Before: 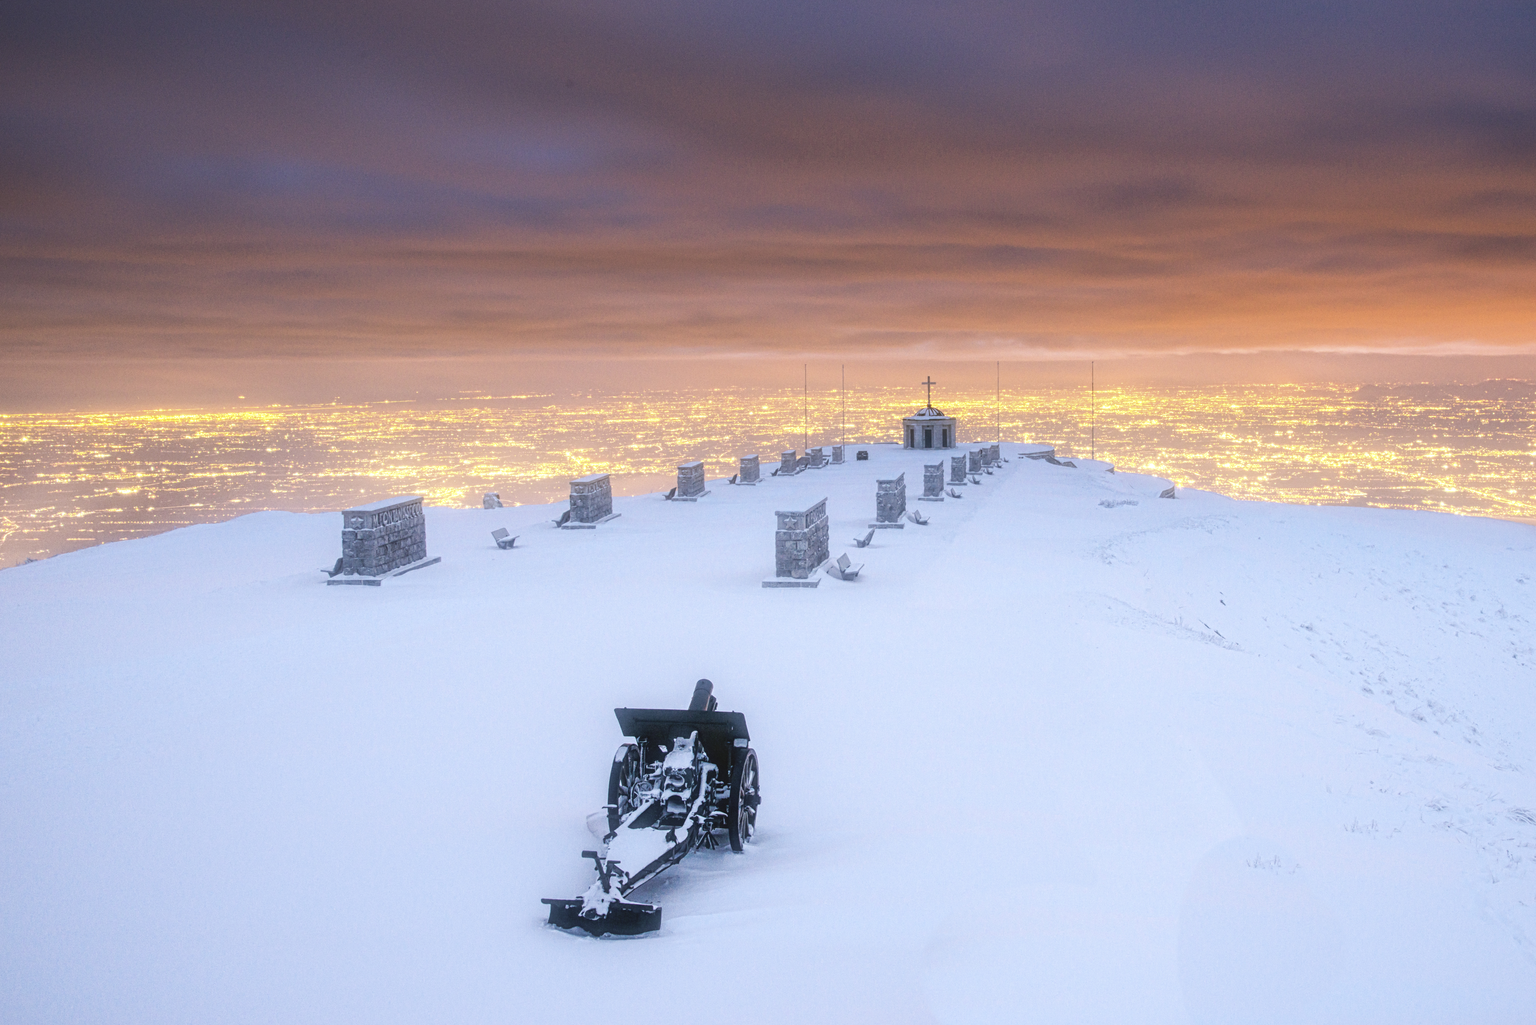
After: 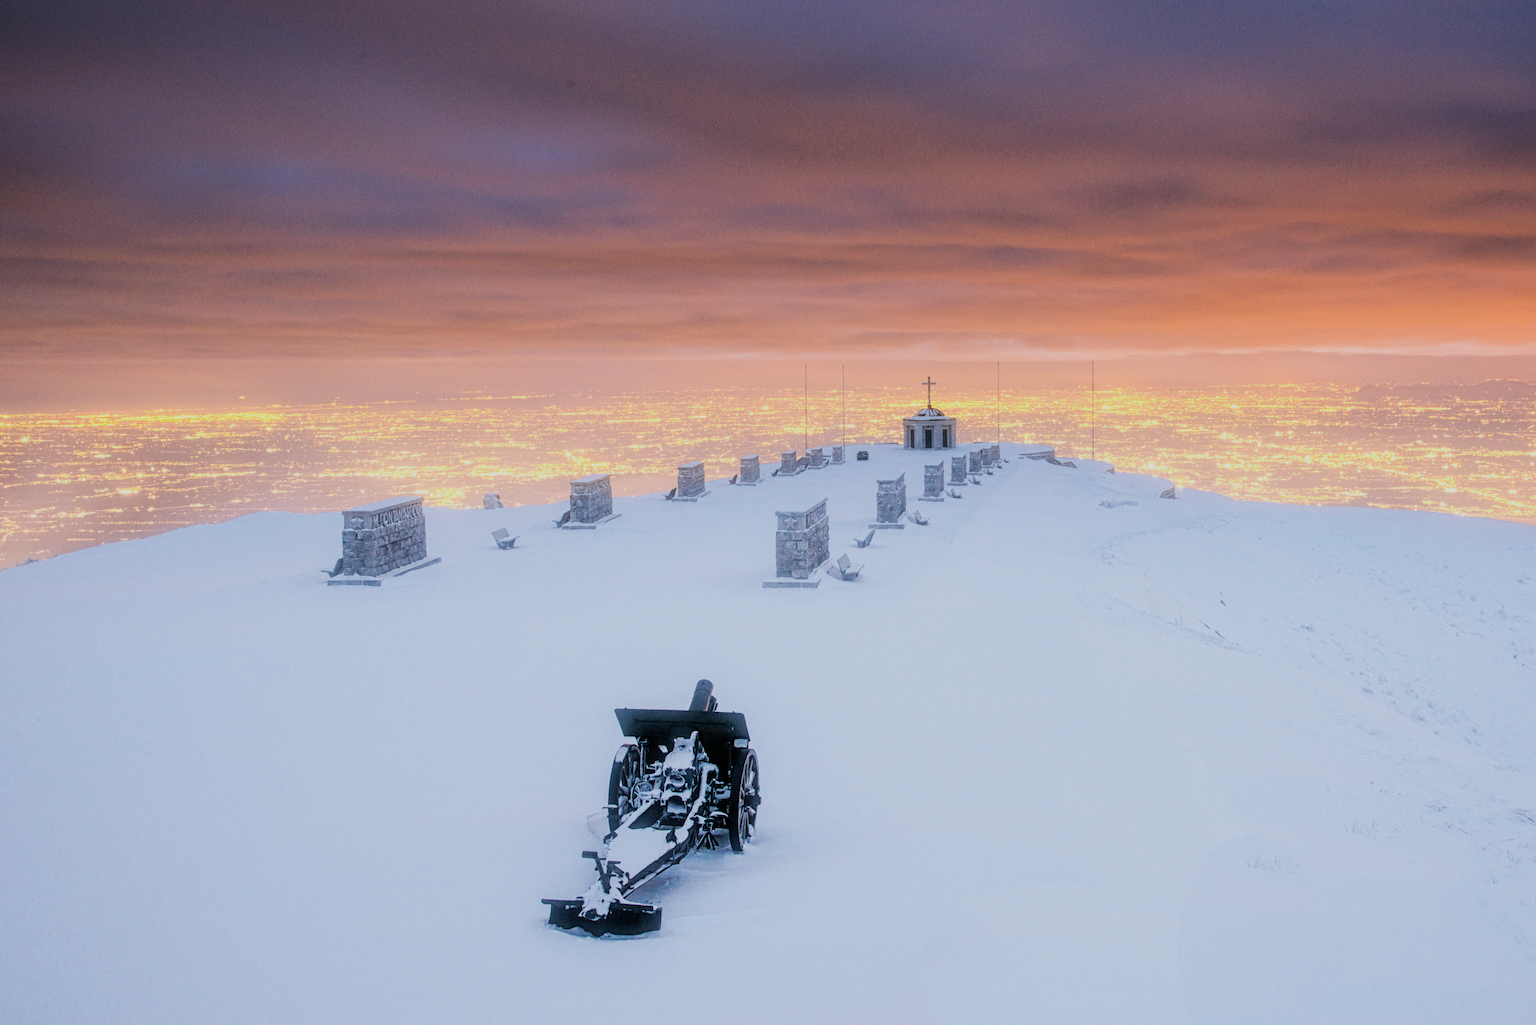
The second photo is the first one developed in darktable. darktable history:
filmic rgb: middle gray luminance 28.94%, black relative exposure -10.31 EV, white relative exposure 5.47 EV, target black luminance 0%, hardness 3.95, latitude 2.1%, contrast 1.126, highlights saturation mix 5.61%, shadows ↔ highlights balance 15%
